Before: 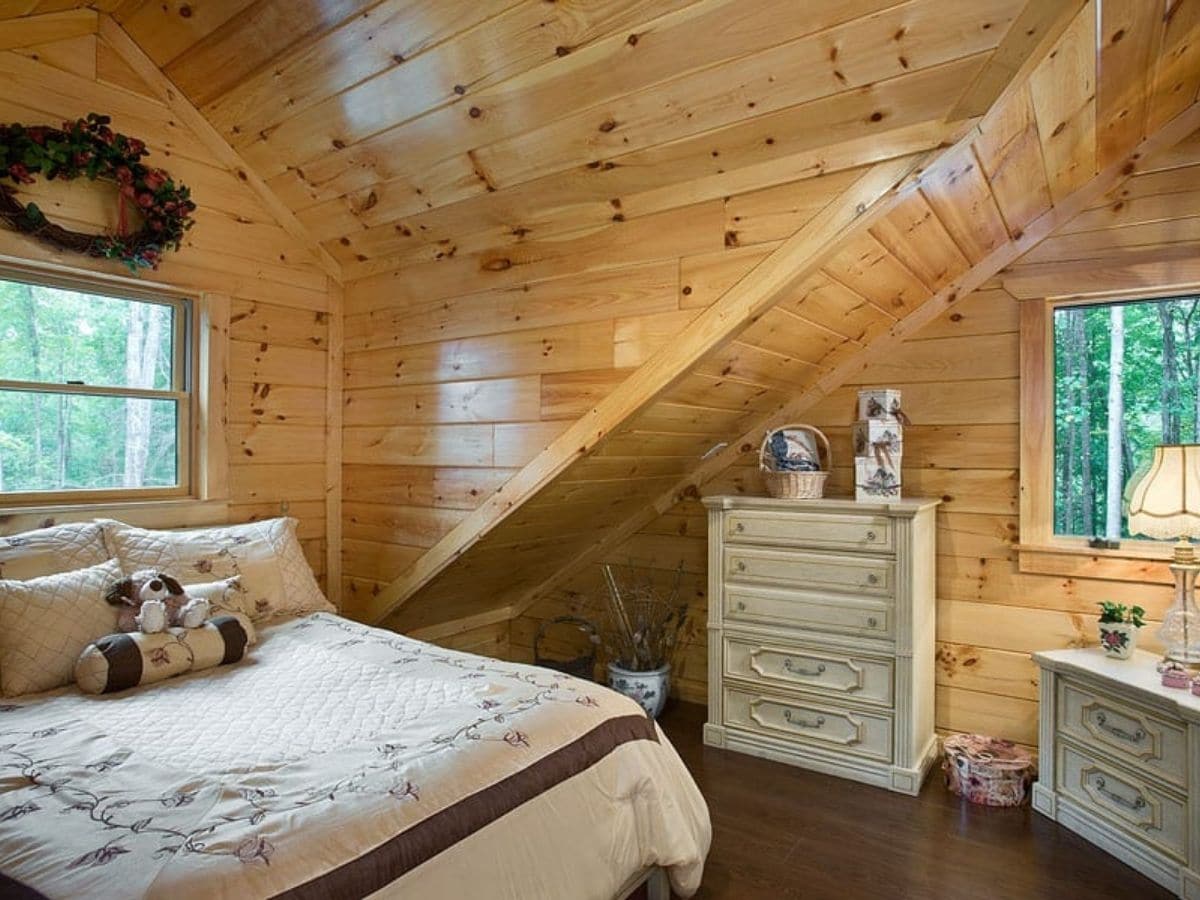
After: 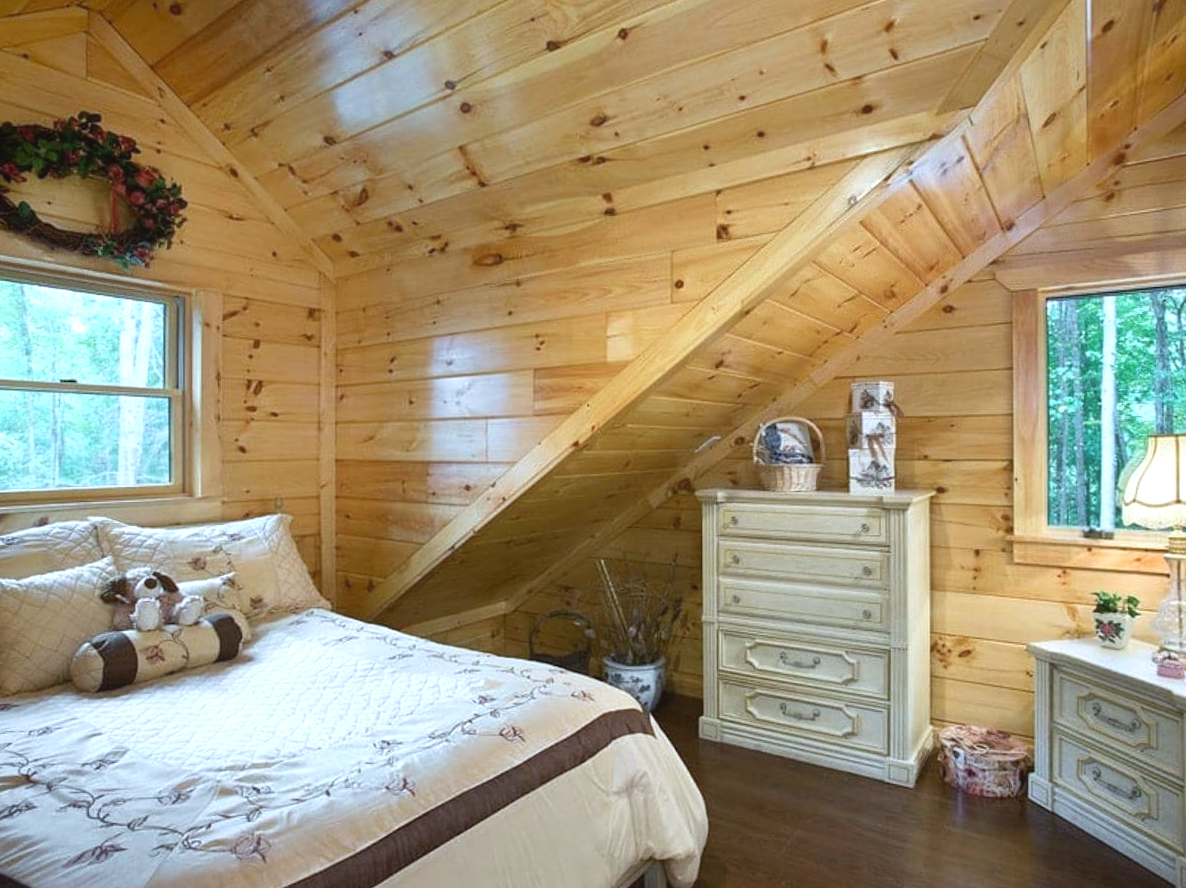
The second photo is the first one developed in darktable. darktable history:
rotate and perspective: rotation -0.45°, automatic cropping original format, crop left 0.008, crop right 0.992, crop top 0.012, crop bottom 0.988
white balance: red 0.924, blue 1.095
exposure: black level correction 0, exposure 0.5 EV, compensate exposure bias true, compensate highlight preservation false
contrast equalizer: octaves 7, y [[0.6 ×6], [0.55 ×6], [0 ×6], [0 ×6], [0 ×6]], mix -0.3
